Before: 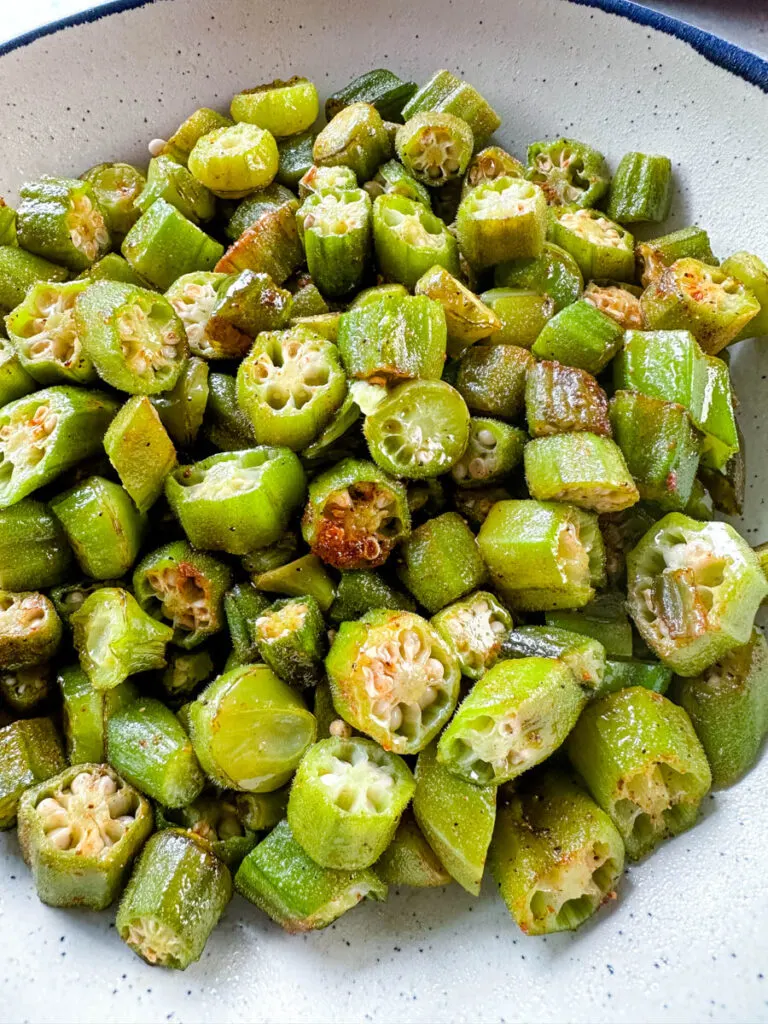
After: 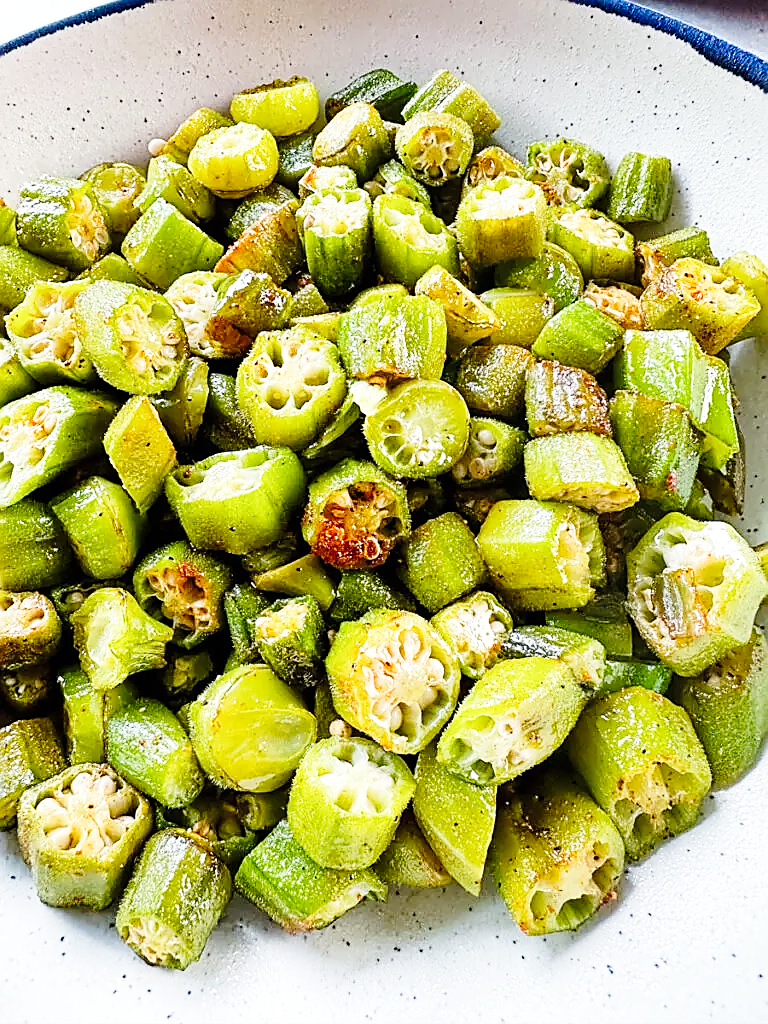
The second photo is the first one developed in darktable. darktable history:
sharpen: radius 1.416, amount 1.245, threshold 0.732
base curve: curves: ch0 [(0, 0) (0.028, 0.03) (0.121, 0.232) (0.46, 0.748) (0.859, 0.968) (1, 1)], preserve colors none
